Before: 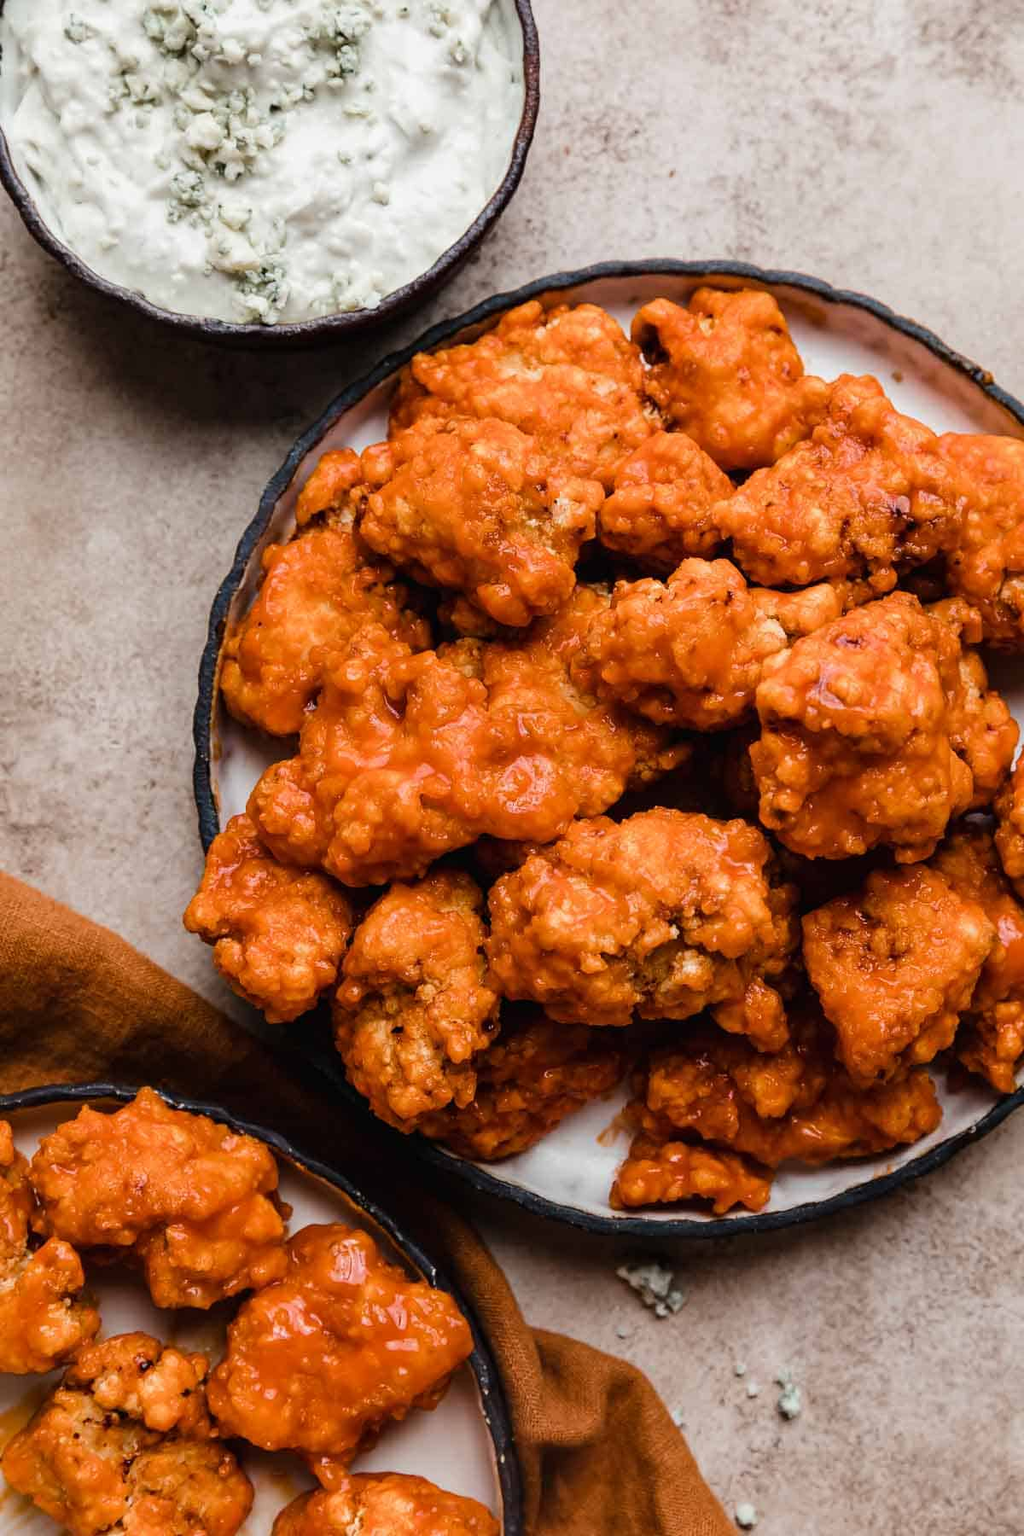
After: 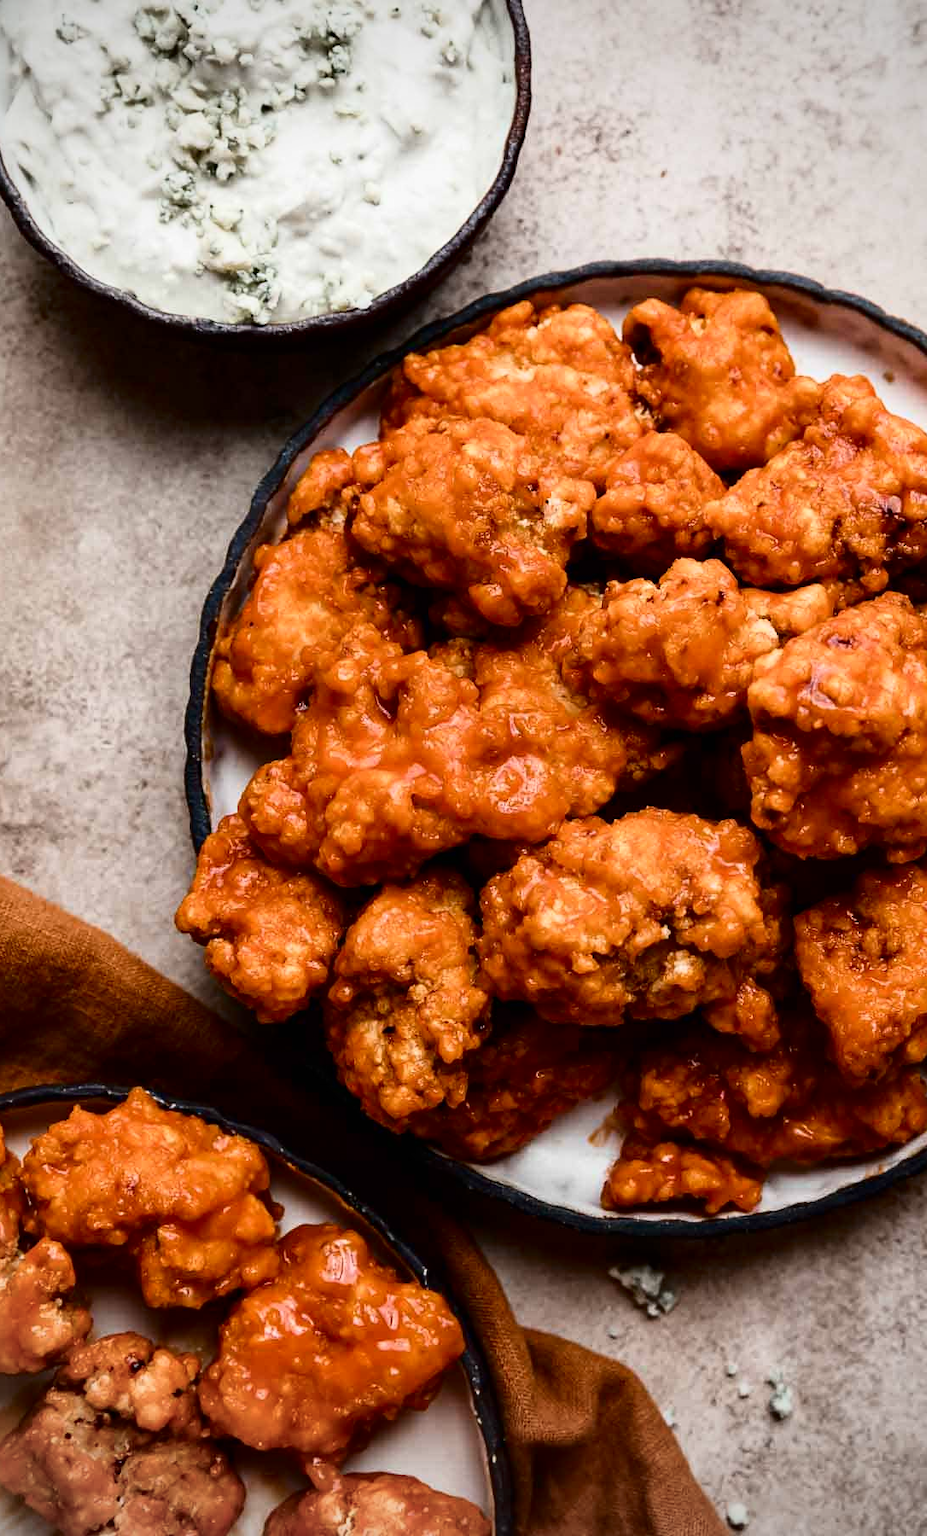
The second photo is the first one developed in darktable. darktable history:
crop and rotate: left 0.857%, right 8.549%
vignetting: on, module defaults
tone curve: curves: ch0 [(0, 0) (0.042, 0.01) (0.223, 0.123) (0.59, 0.574) (0.802, 0.868) (1, 1)], color space Lab, independent channels, preserve colors none
